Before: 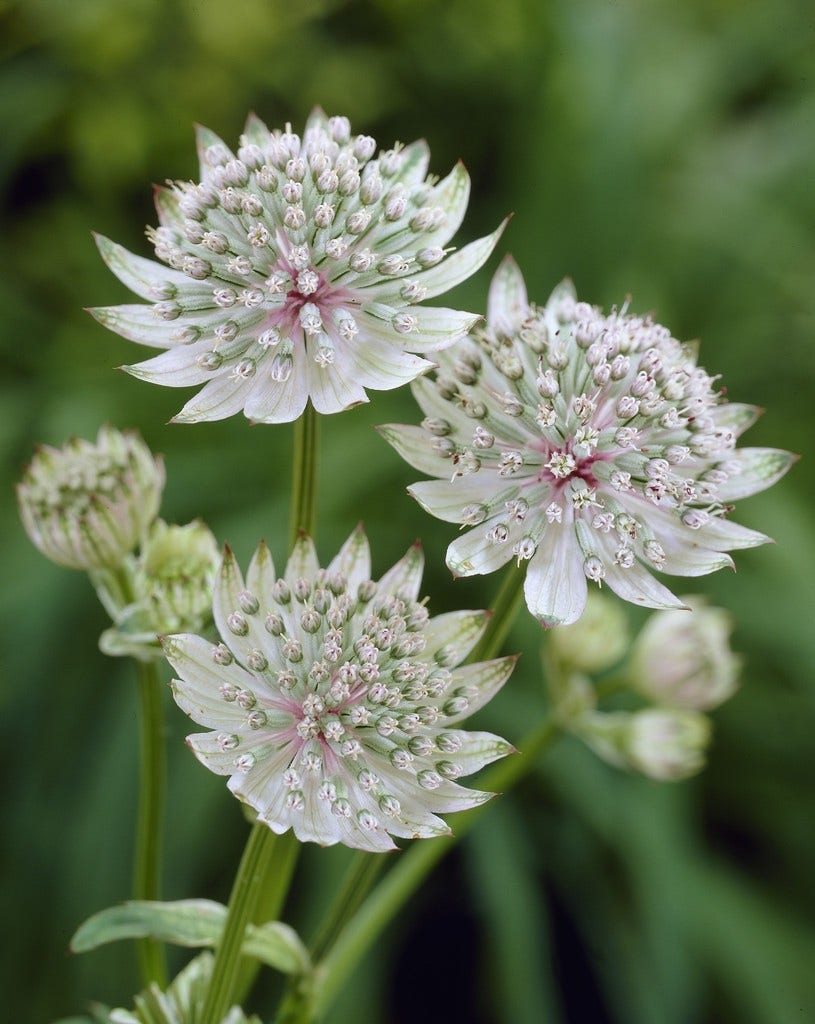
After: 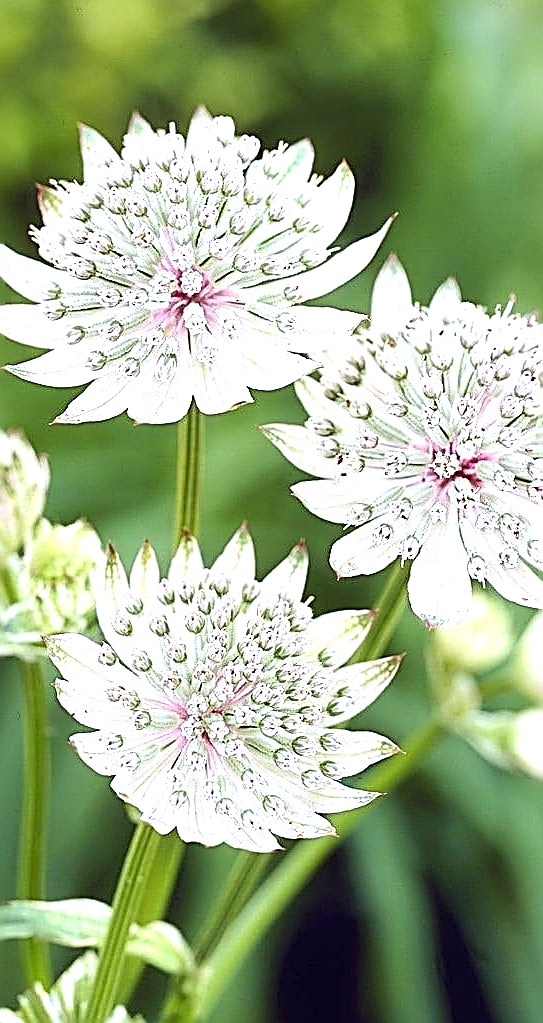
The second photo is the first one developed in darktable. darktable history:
exposure: black level correction 0.001, exposure 1.398 EV, compensate exposure bias true, compensate highlight preservation false
white balance: red 0.984, blue 1.059
crop and rotate: left 14.292%, right 19.041%
sharpen: amount 1.861
contrast equalizer: y [[0.5, 0.5, 0.472, 0.5, 0.5, 0.5], [0.5 ×6], [0.5 ×6], [0 ×6], [0 ×6]]
